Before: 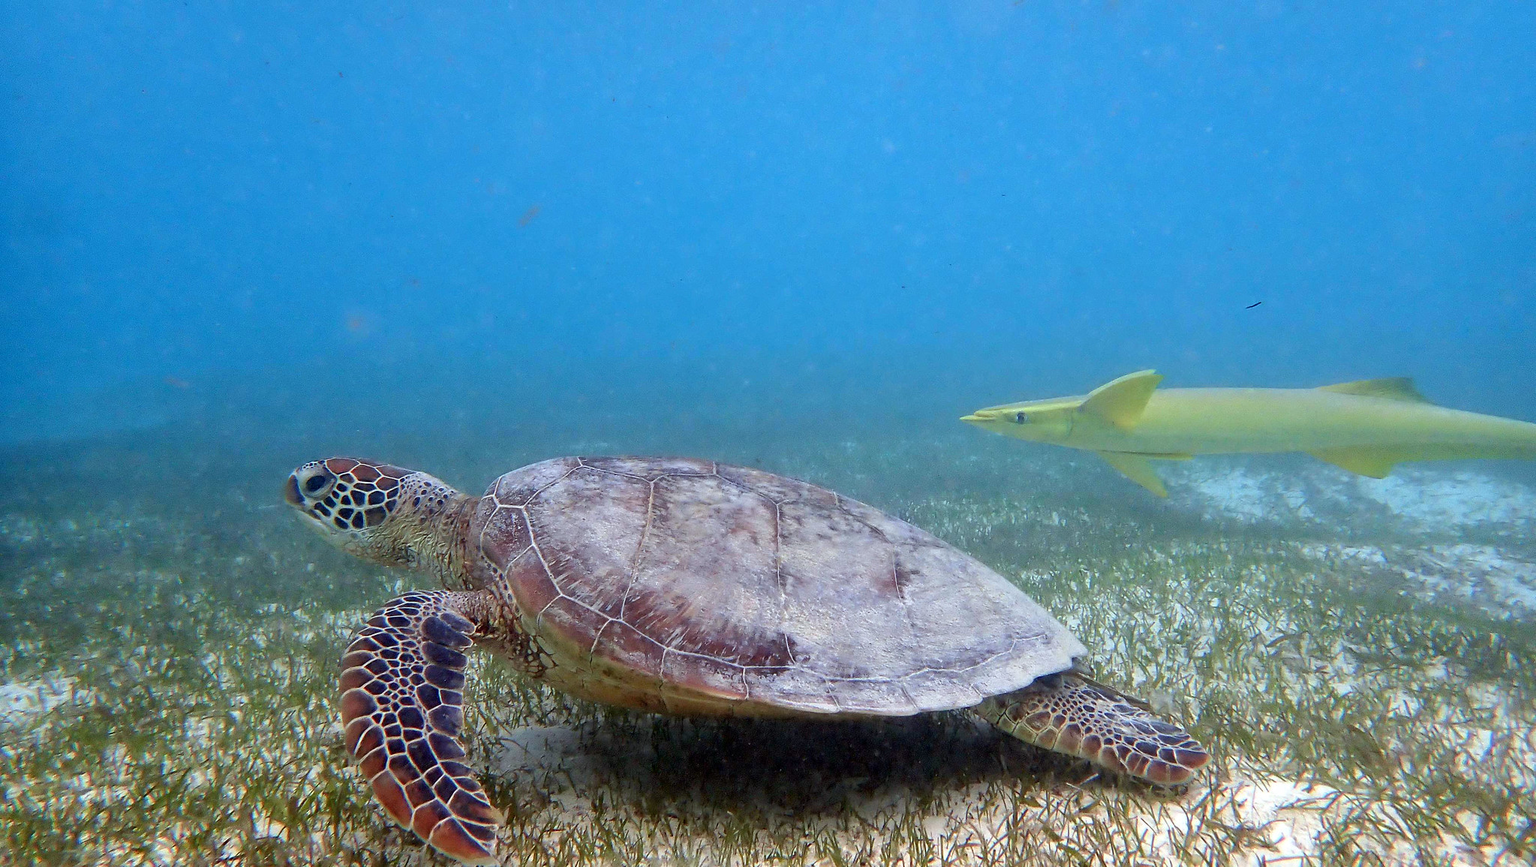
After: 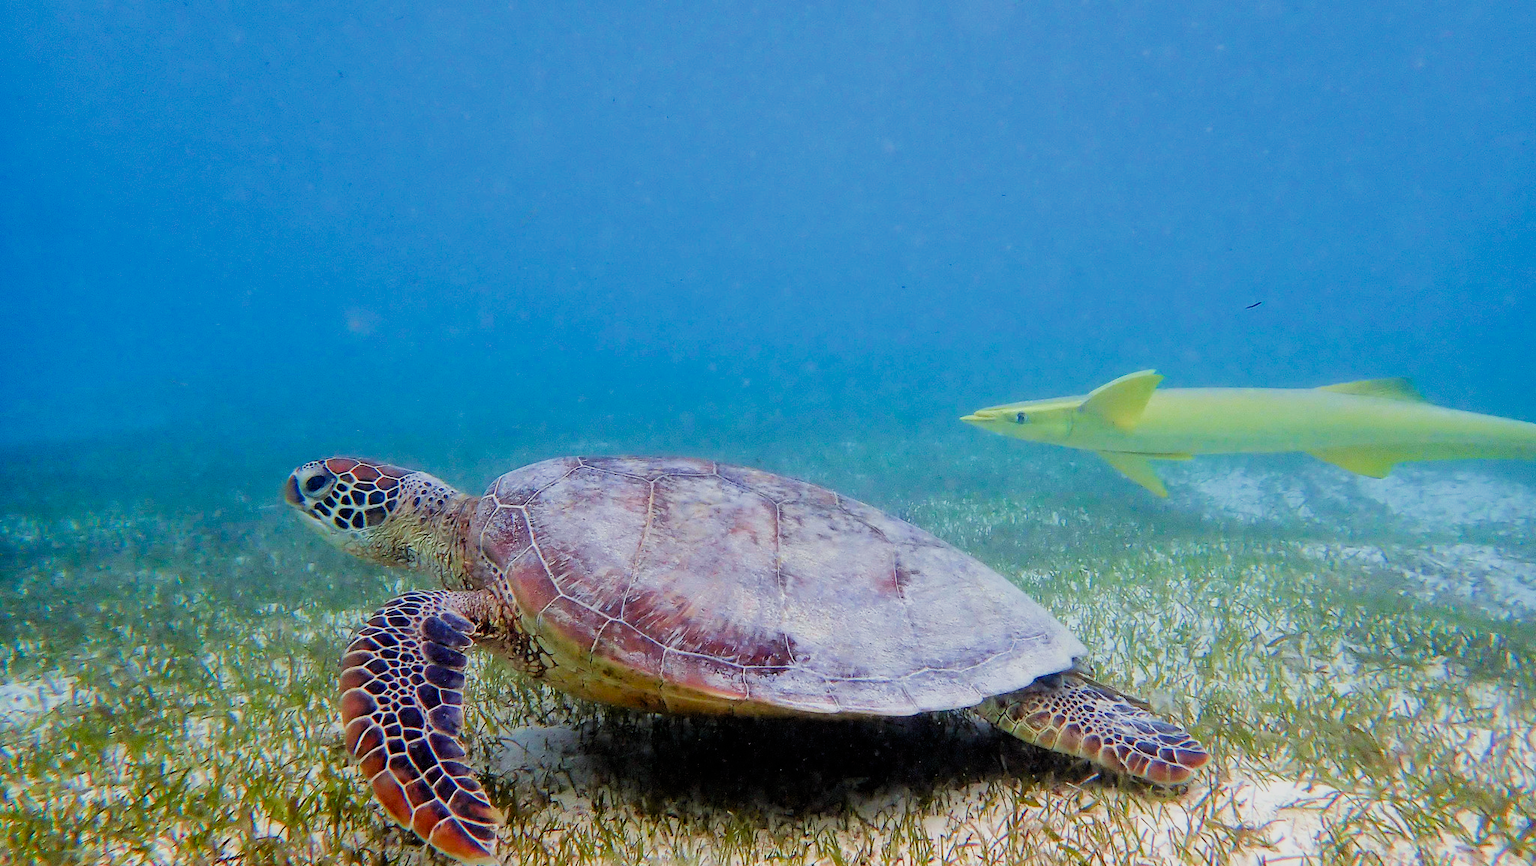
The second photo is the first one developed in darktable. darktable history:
tone equalizer: -8 EV -0.431 EV, -7 EV -0.413 EV, -6 EV -0.36 EV, -5 EV -0.219 EV, -3 EV 0.21 EV, -2 EV 0.307 EV, -1 EV 0.387 EV, +0 EV 0.412 EV
velvia: strength 31.98%, mid-tones bias 0.203
filmic rgb: black relative exposure -7.65 EV, white relative exposure 4.56 EV, hardness 3.61, add noise in highlights 0.001, preserve chrominance max RGB, color science v3 (2019), use custom middle-gray values true, contrast in highlights soft
